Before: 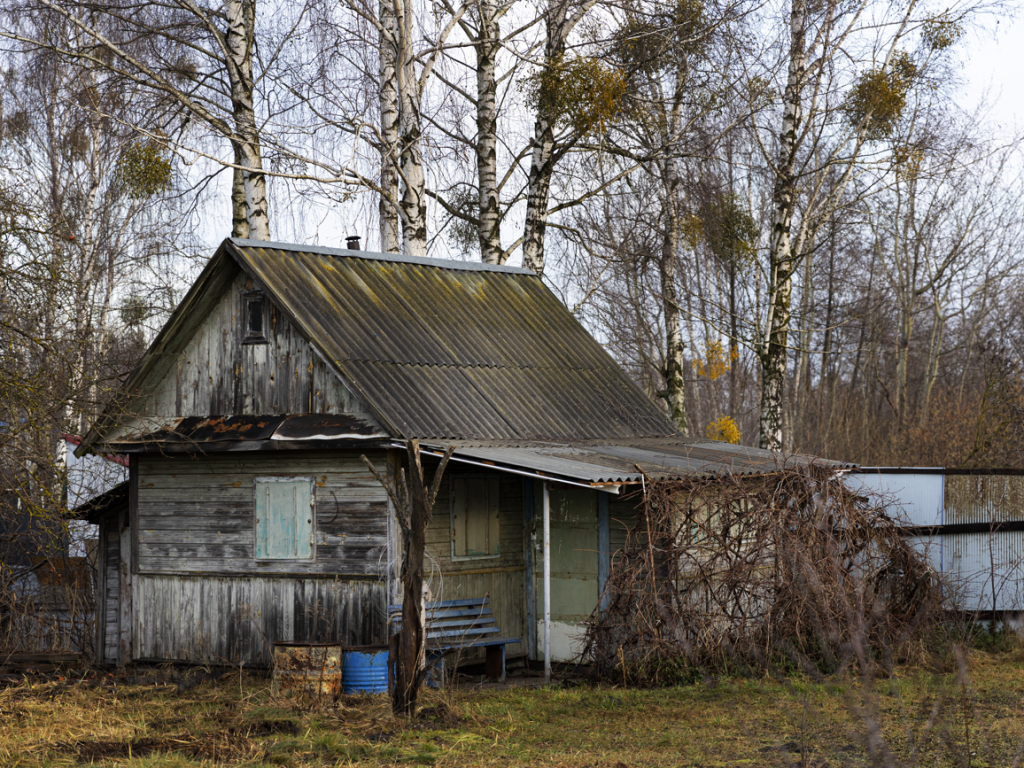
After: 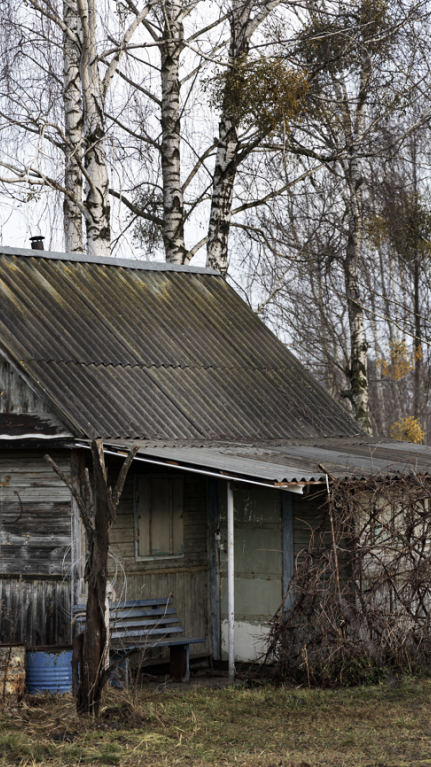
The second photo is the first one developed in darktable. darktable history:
crop: left 30.875%, right 26.94%
contrast brightness saturation: contrast 0.098, saturation -0.366
